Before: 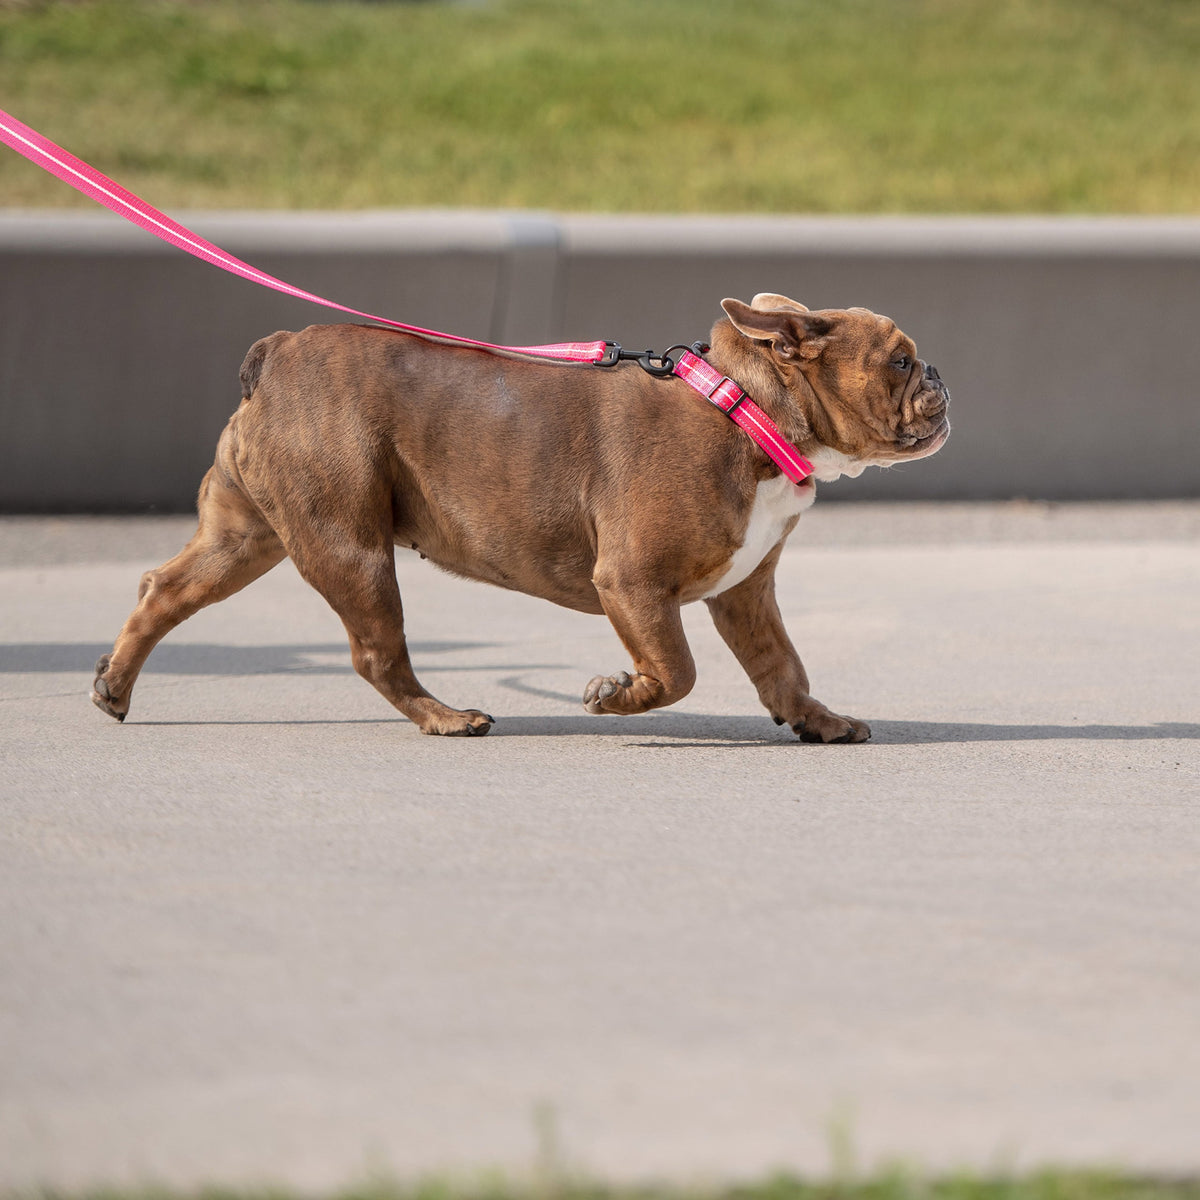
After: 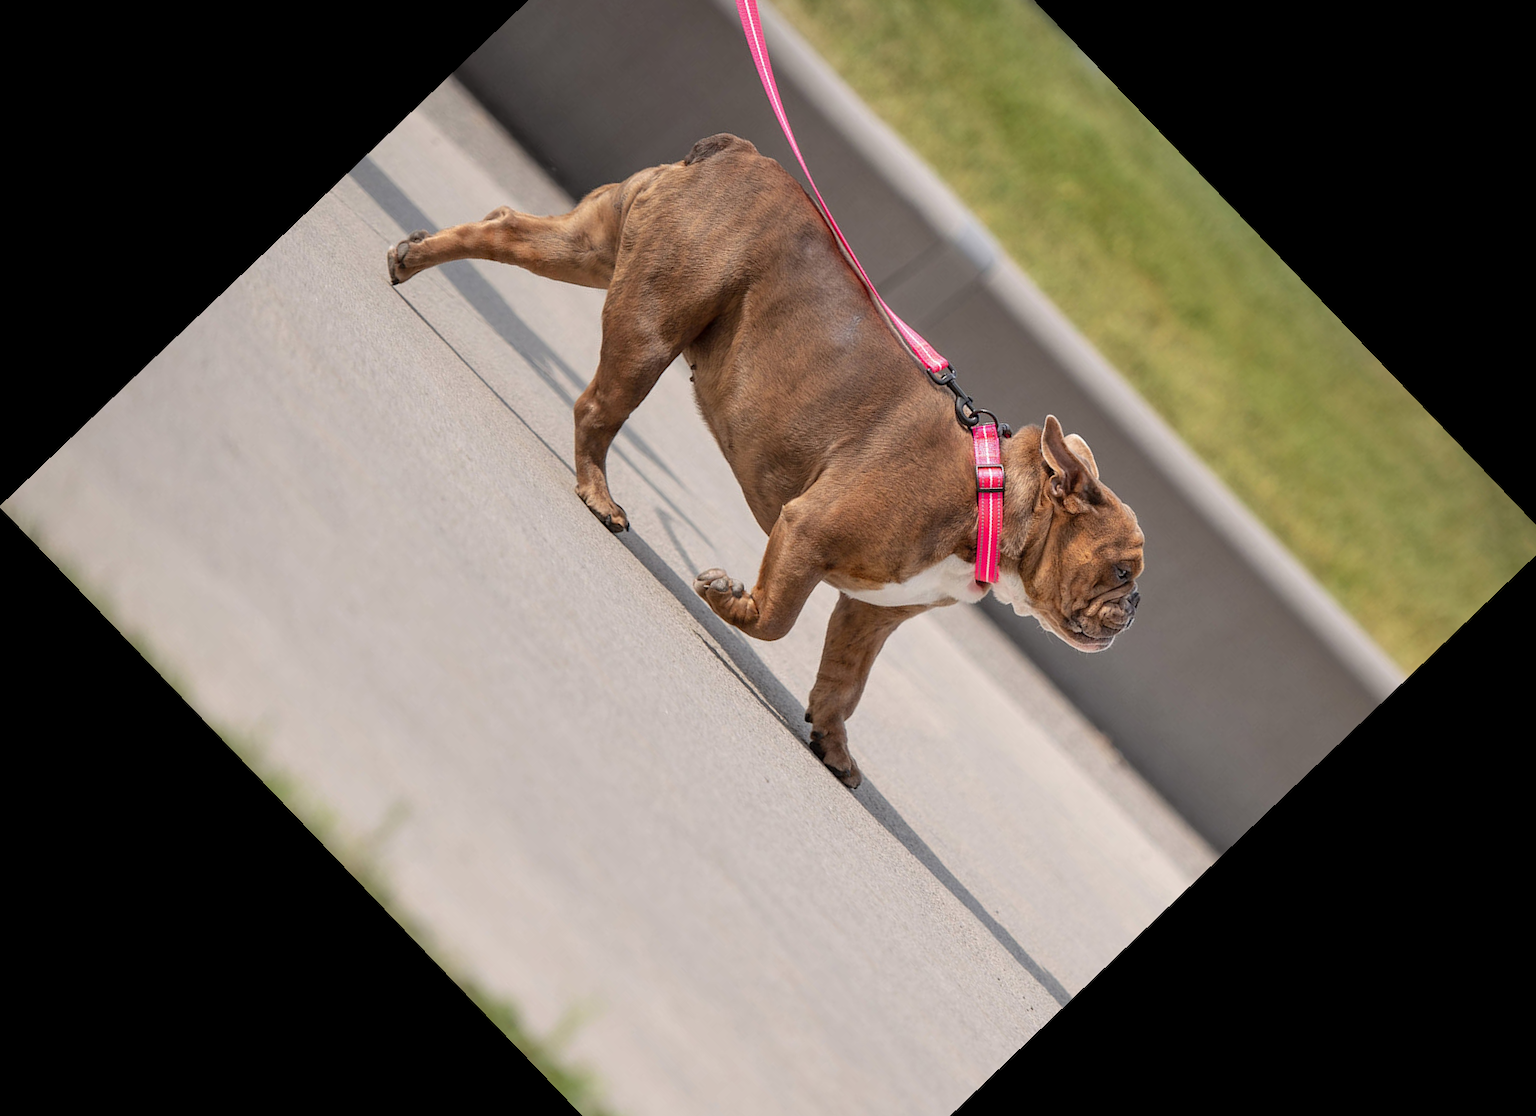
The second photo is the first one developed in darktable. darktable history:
crop and rotate: angle -46.26°, top 16.234%, right 0.912%, bottom 11.704%
tone equalizer: on, module defaults
